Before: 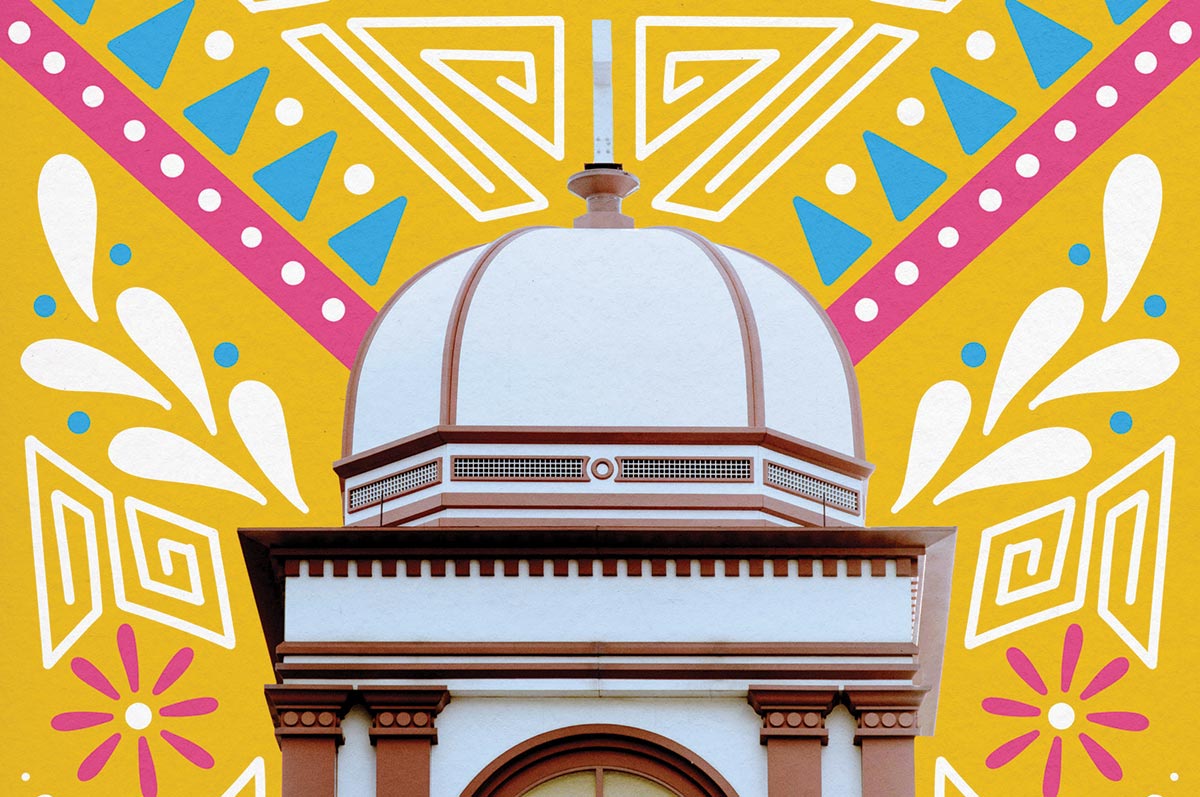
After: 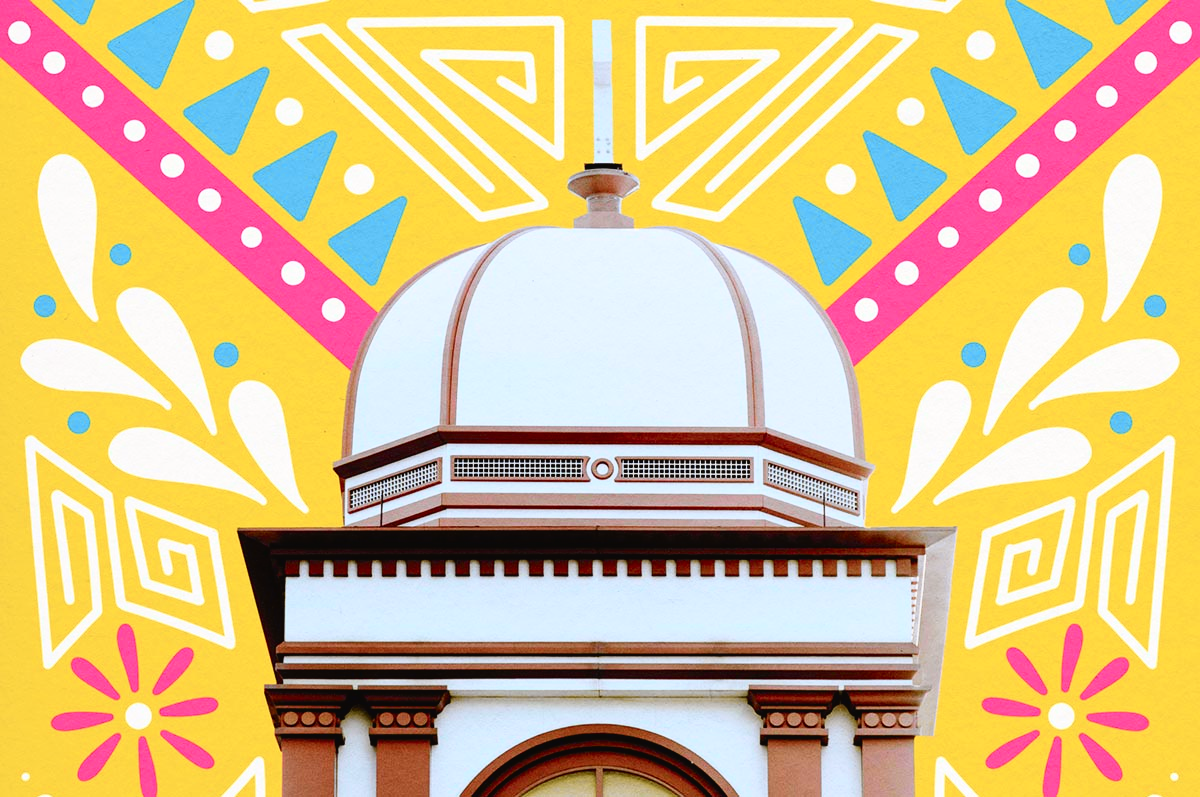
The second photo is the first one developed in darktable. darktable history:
tone curve: curves: ch0 [(0, 0.024) (0.049, 0.038) (0.176, 0.162) (0.311, 0.337) (0.416, 0.471) (0.565, 0.658) (0.817, 0.911) (1, 1)]; ch1 [(0, 0) (0.339, 0.358) (0.445, 0.439) (0.476, 0.47) (0.504, 0.504) (0.53, 0.511) (0.557, 0.558) (0.627, 0.664) (0.728, 0.786) (1, 1)]; ch2 [(0, 0) (0.327, 0.324) (0.417, 0.44) (0.46, 0.453) (0.502, 0.504) (0.526, 0.52) (0.549, 0.561) (0.619, 0.657) (0.76, 0.765) (1, 1)], color space Lab, independent channels, preserve colors none
